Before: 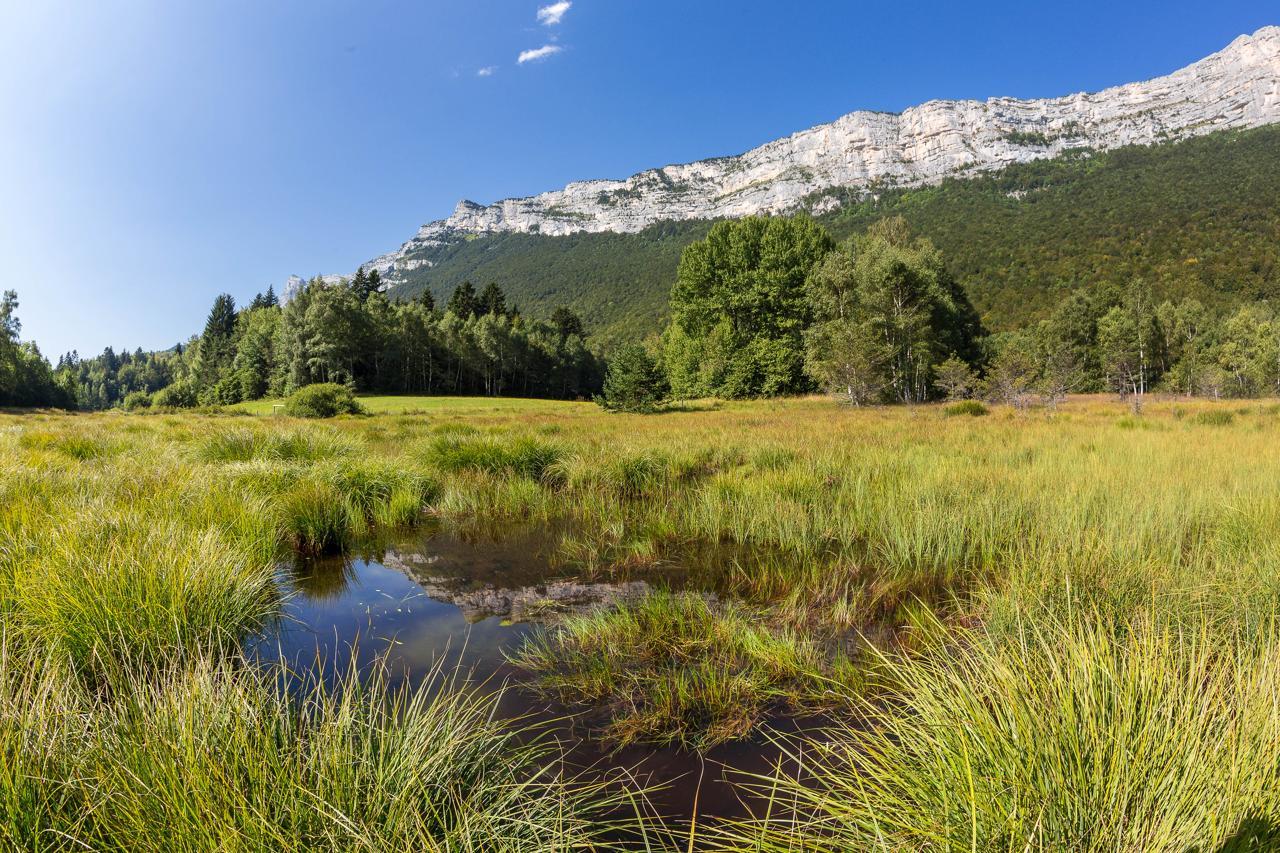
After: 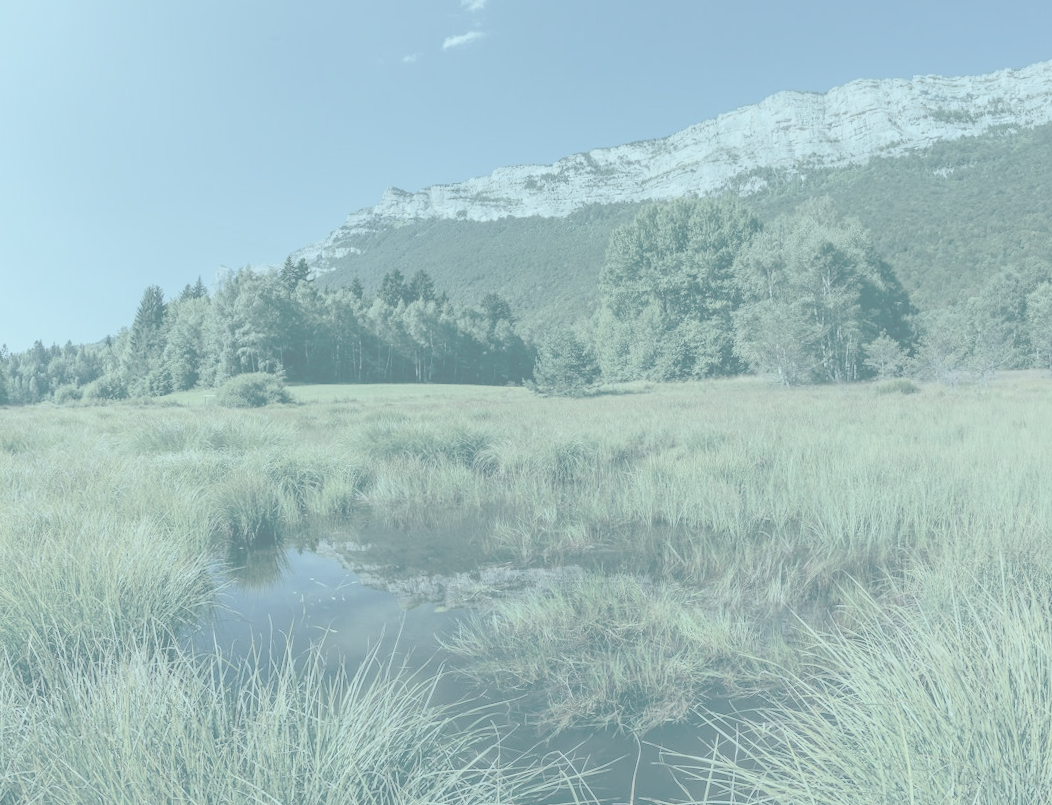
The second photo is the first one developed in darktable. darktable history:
contrast brightness saturation: contrast -0.32, brightness 0.75, saturation -0.78
crop and rotate: angle 1°, left 4.281%, top 0.642%, right 11.383%, bottom 2.486%
color correction: highlights a* -10.04, highlights b* -10.37
color balance: lift [1.005, 0.99, 1.007, 1.01], gamma [1, 1.034, 1.032, 0.966], gain [0.873, 1.055, 1.067, 0.933]
